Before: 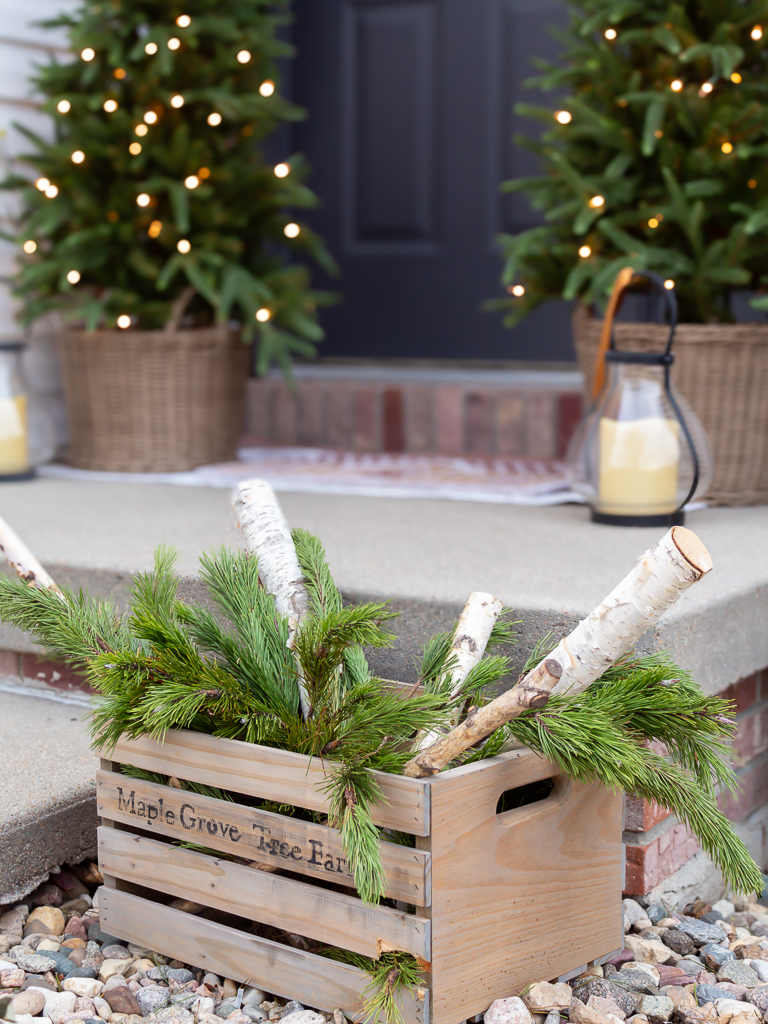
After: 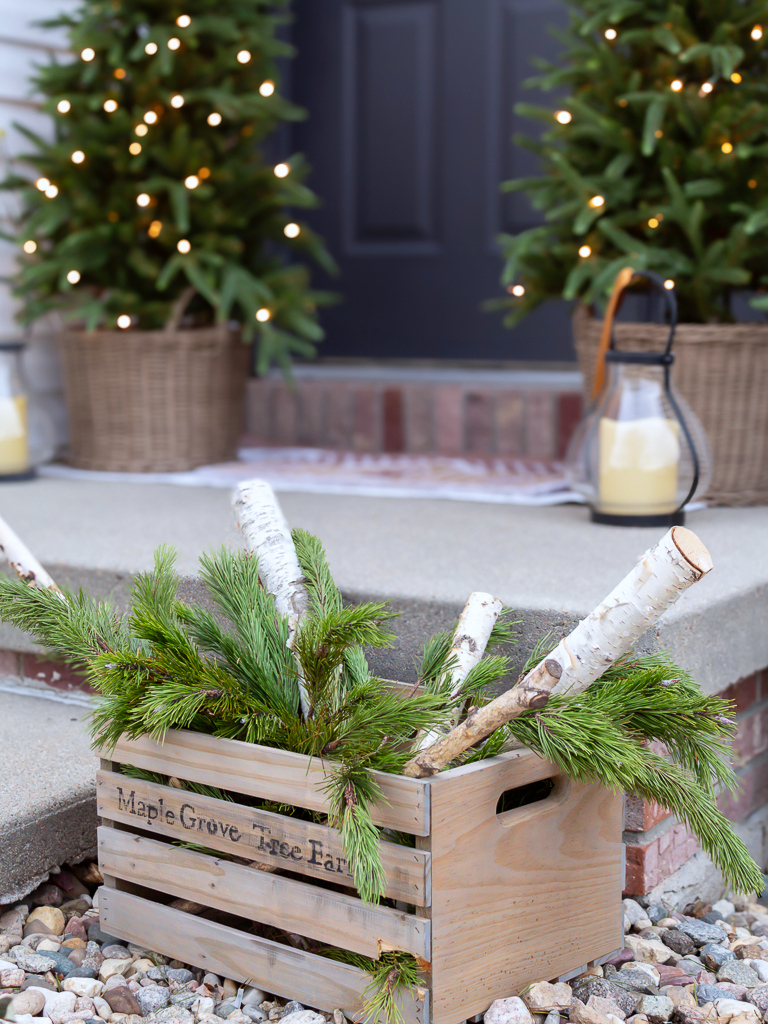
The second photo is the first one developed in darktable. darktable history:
white balance: red 0.974, blue 1.044
shadows and highlights: shadows 20.91, highlights -35.45, soften with gaussian
